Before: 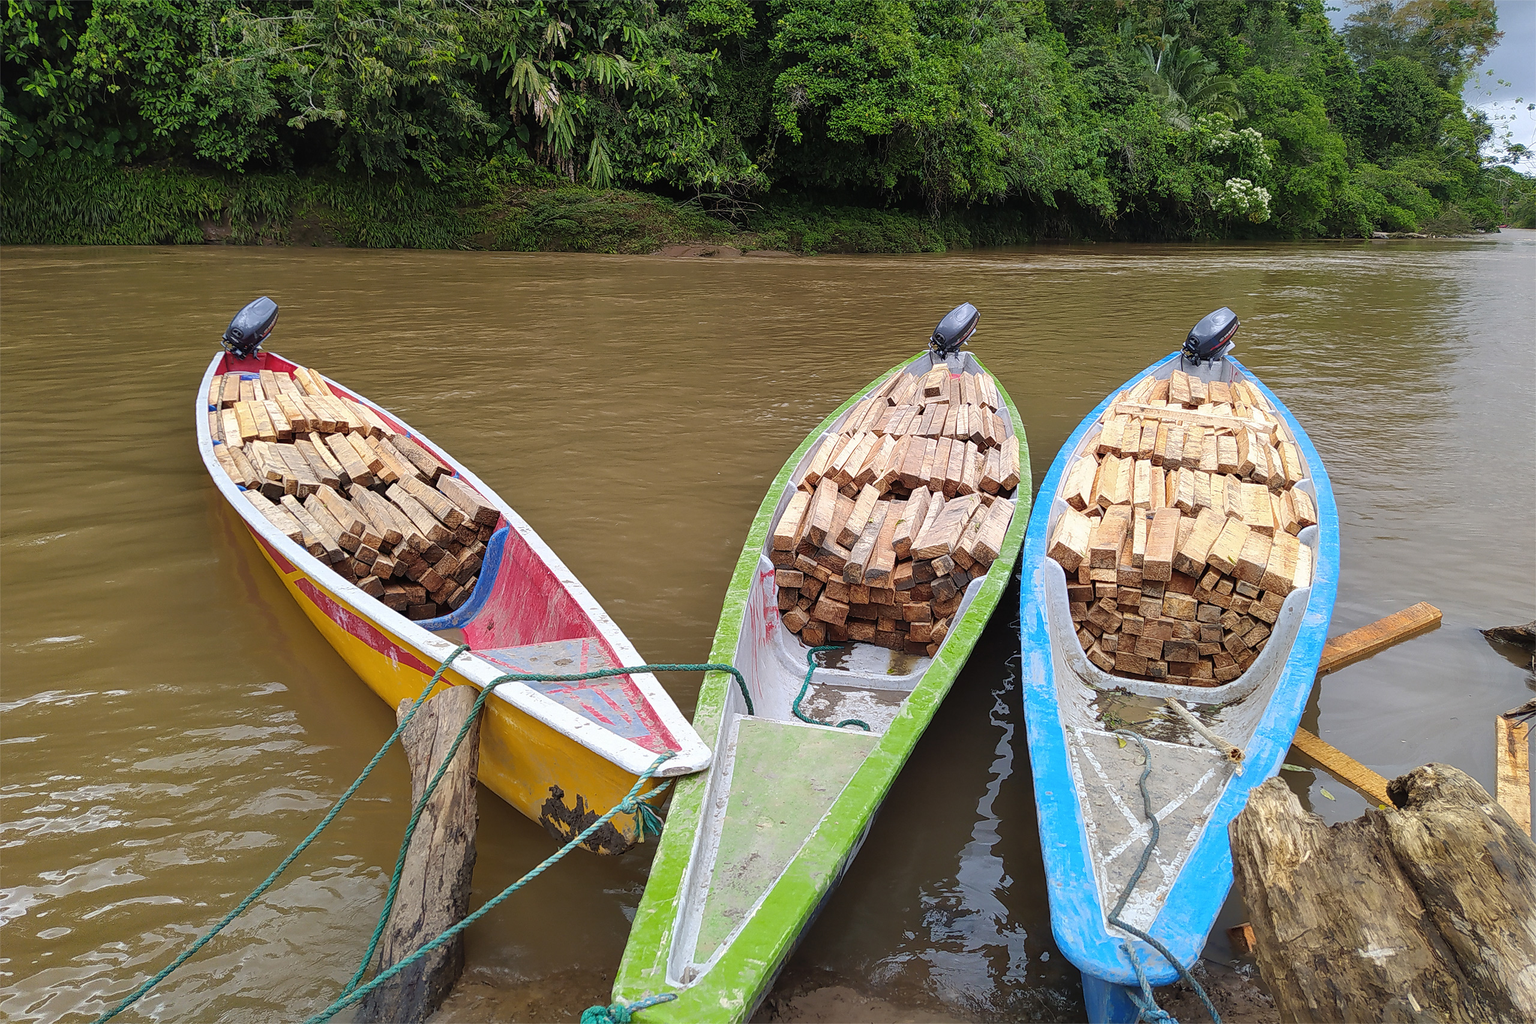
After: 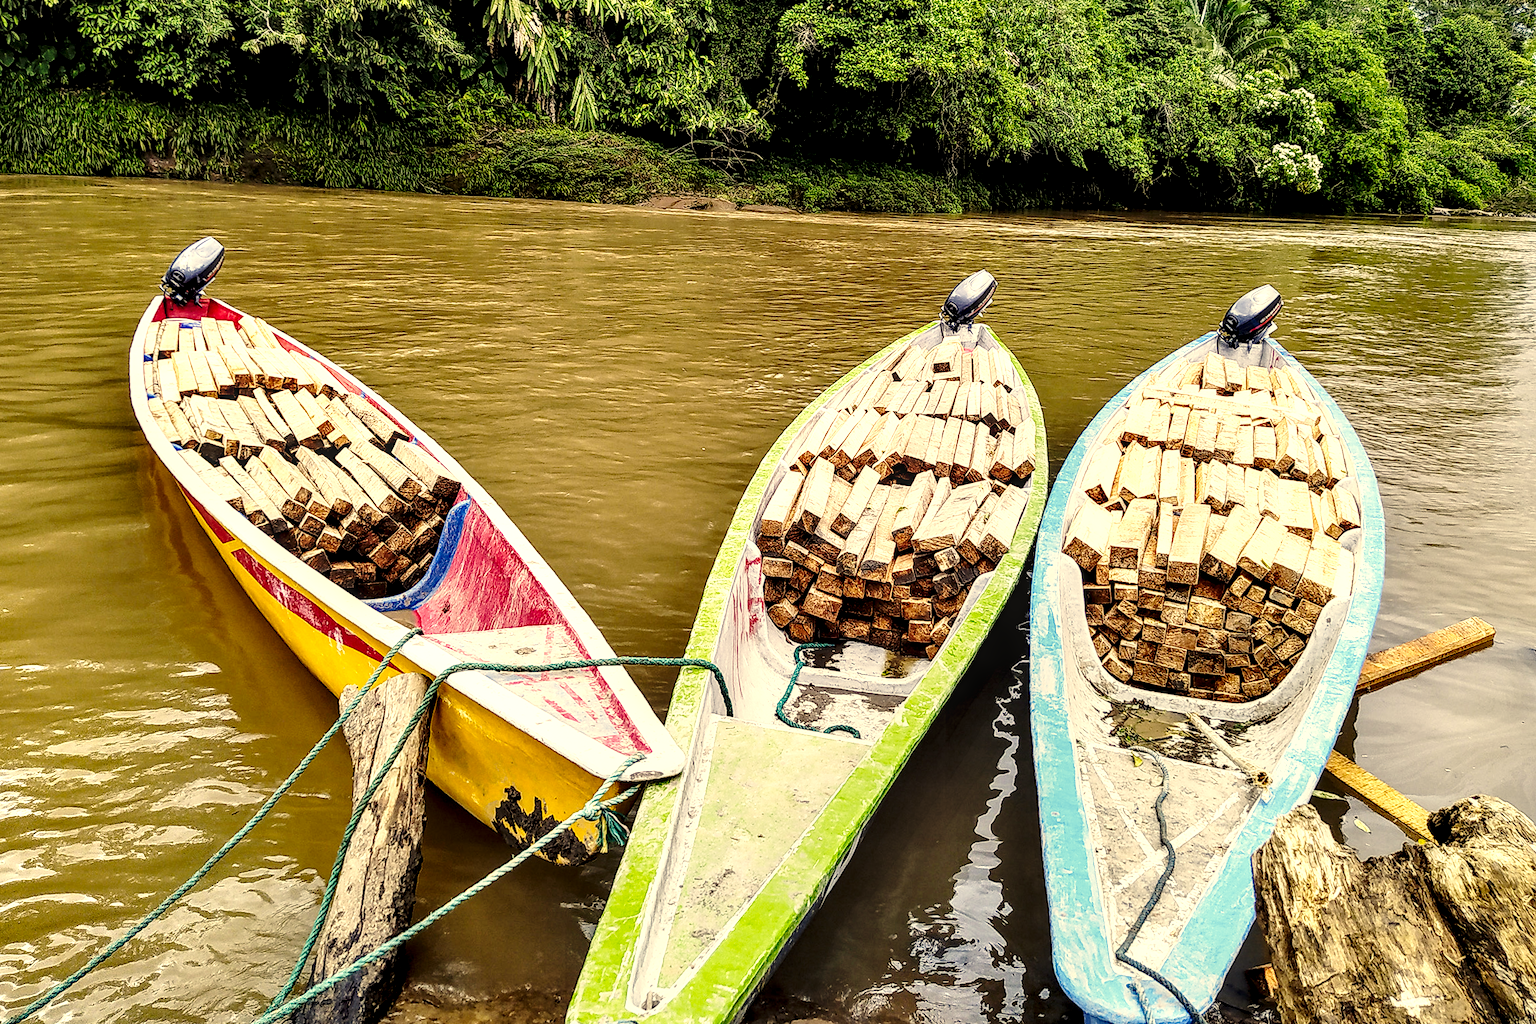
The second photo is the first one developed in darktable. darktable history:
crop and rotate: angle -1.96°, left 3.097%, top 4.154%, right 1.586%, bottom 0.529%
local contrast: detail 160%
contrast equalizer: y [[0.601, 0.6, 0.598, 0.598, 0.6, 0.601], [0.5 ×6], [0.5 ×6], [0 ×6], [0 ×6]]
exposure: exposure -0.04 EV, compensate highlight preservation false
base curve: curves: ch0 [(0, 0) (0.028, 0.03) (0.121, 0.232) (0.46, 0.748) (0.859, 0.968) (1, 1)], preserve colors none
tone equalizer: on, module defaults
color correction: highlights a* 2.72, highlights b* 22.8
